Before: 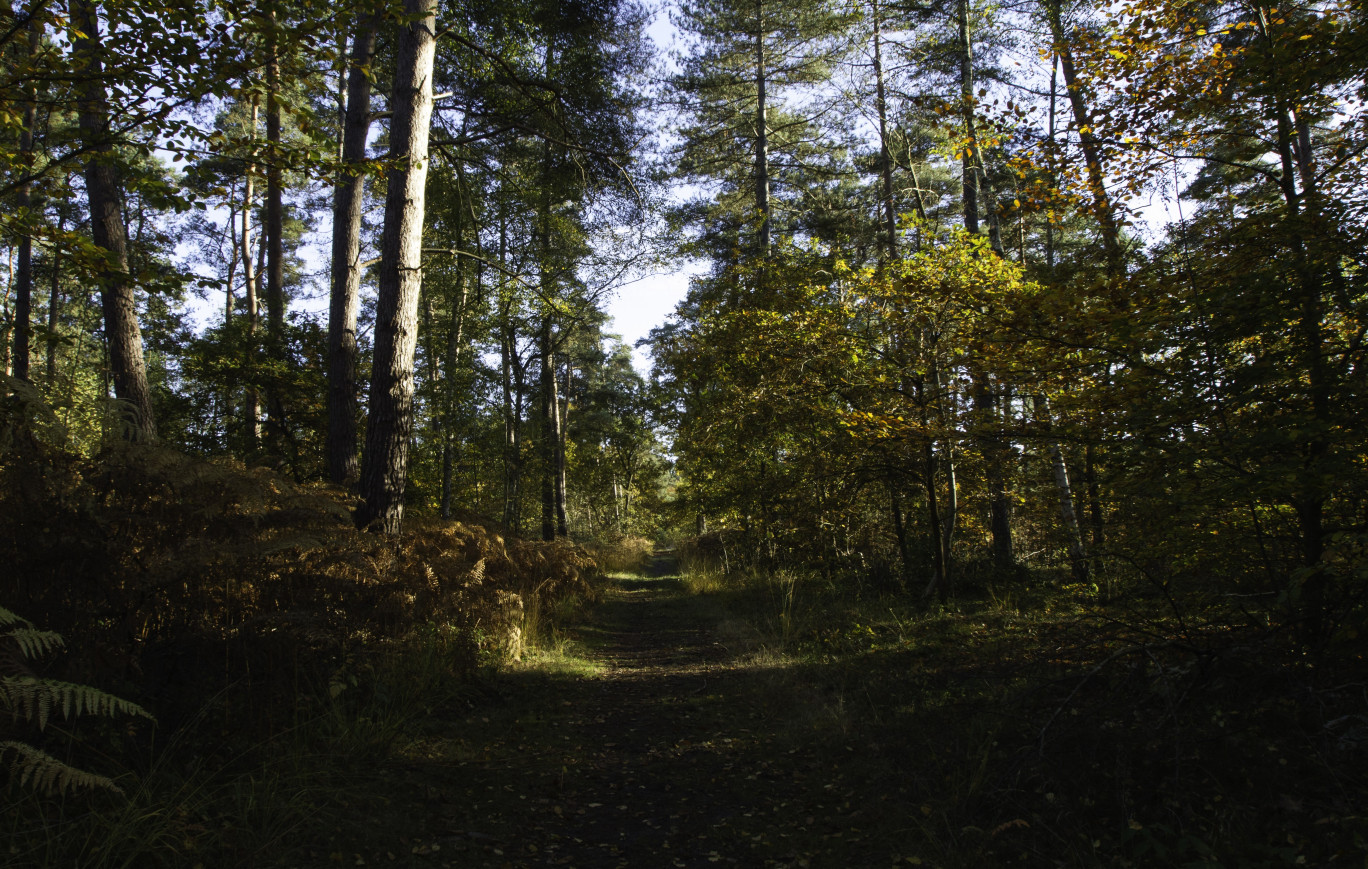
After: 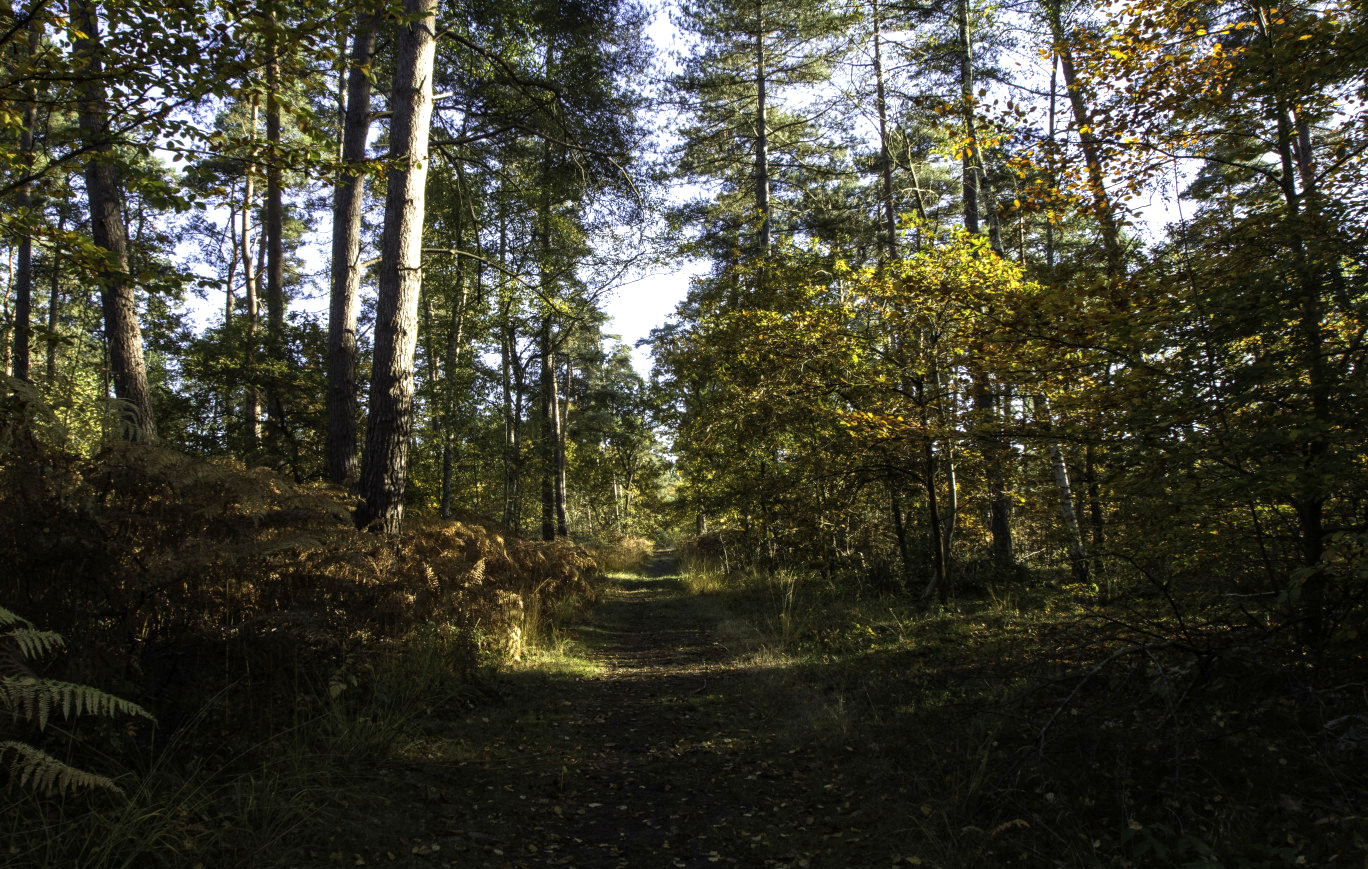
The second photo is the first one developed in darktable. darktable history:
exposure: black level correction 0.001, exposure 0.498 EV, compensate highlight preservation false
local contrast: on, module defaults
